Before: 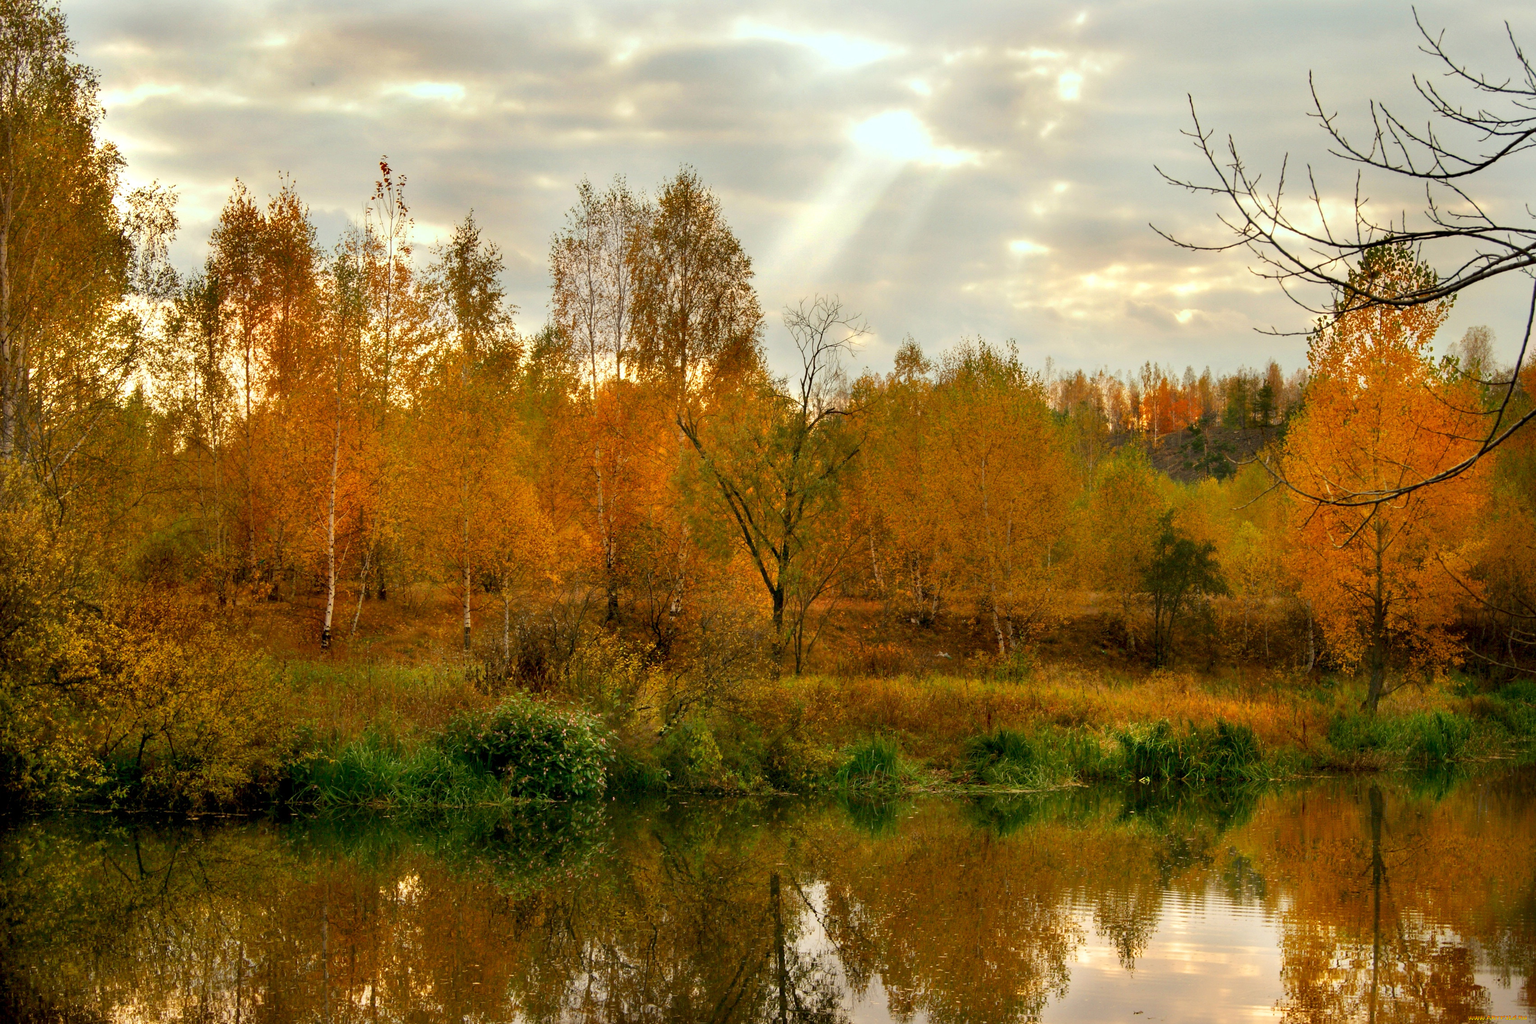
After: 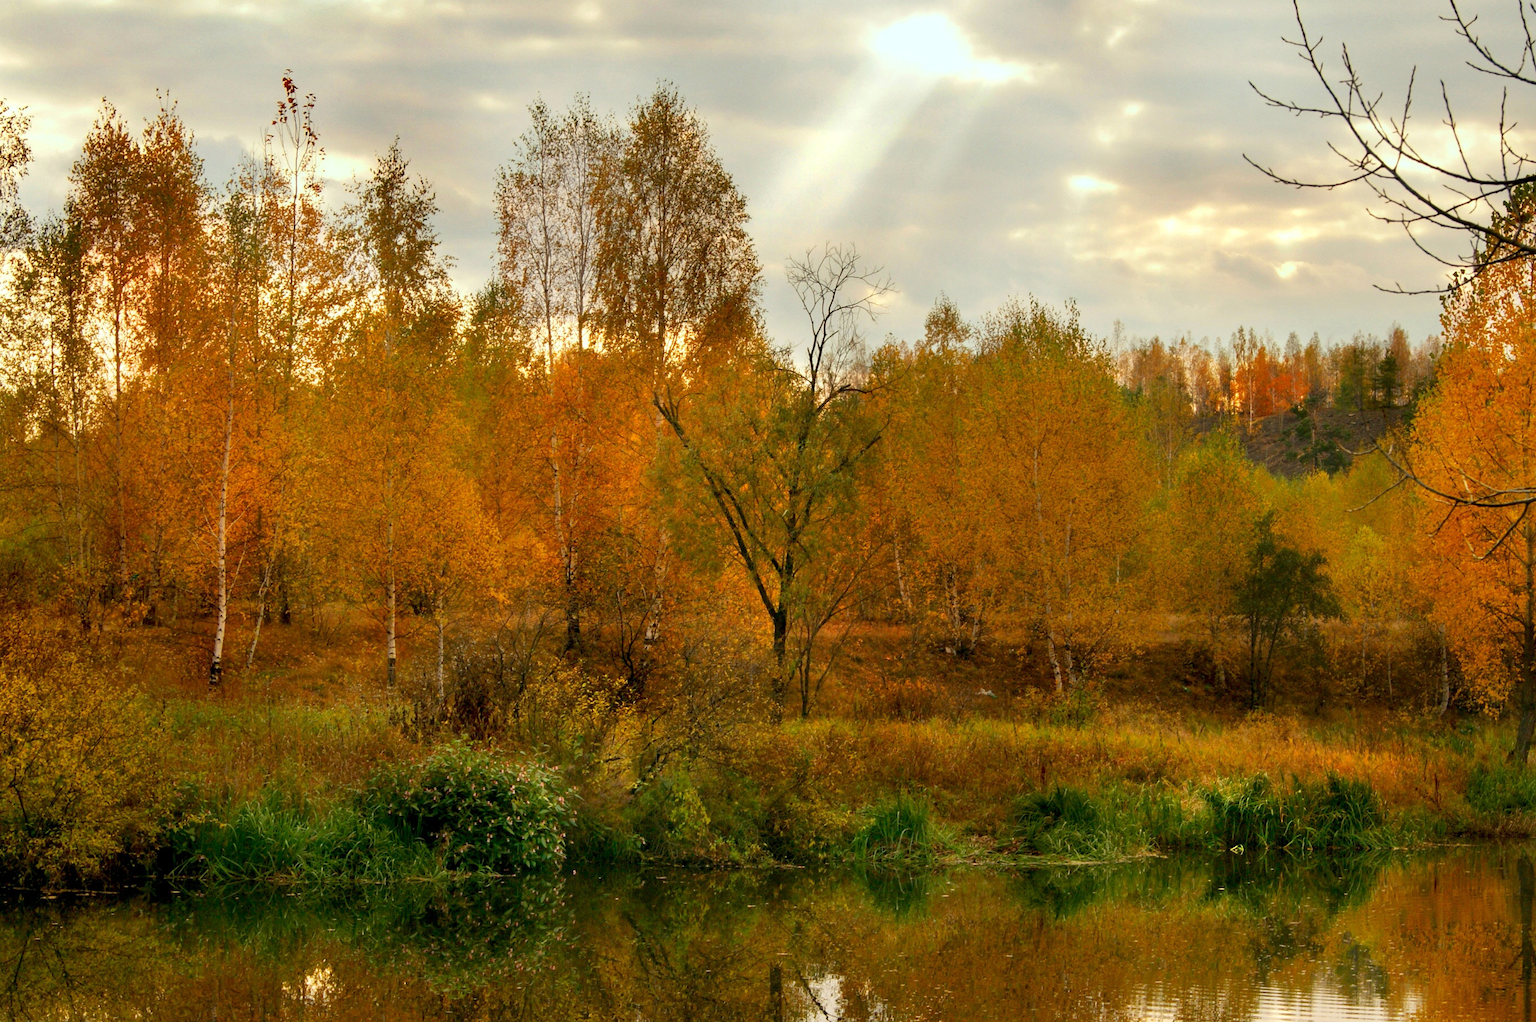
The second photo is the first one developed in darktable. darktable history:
crop and rotate: left 10.032%, top 9.797%, right 9.842%, bottom 10.149%
